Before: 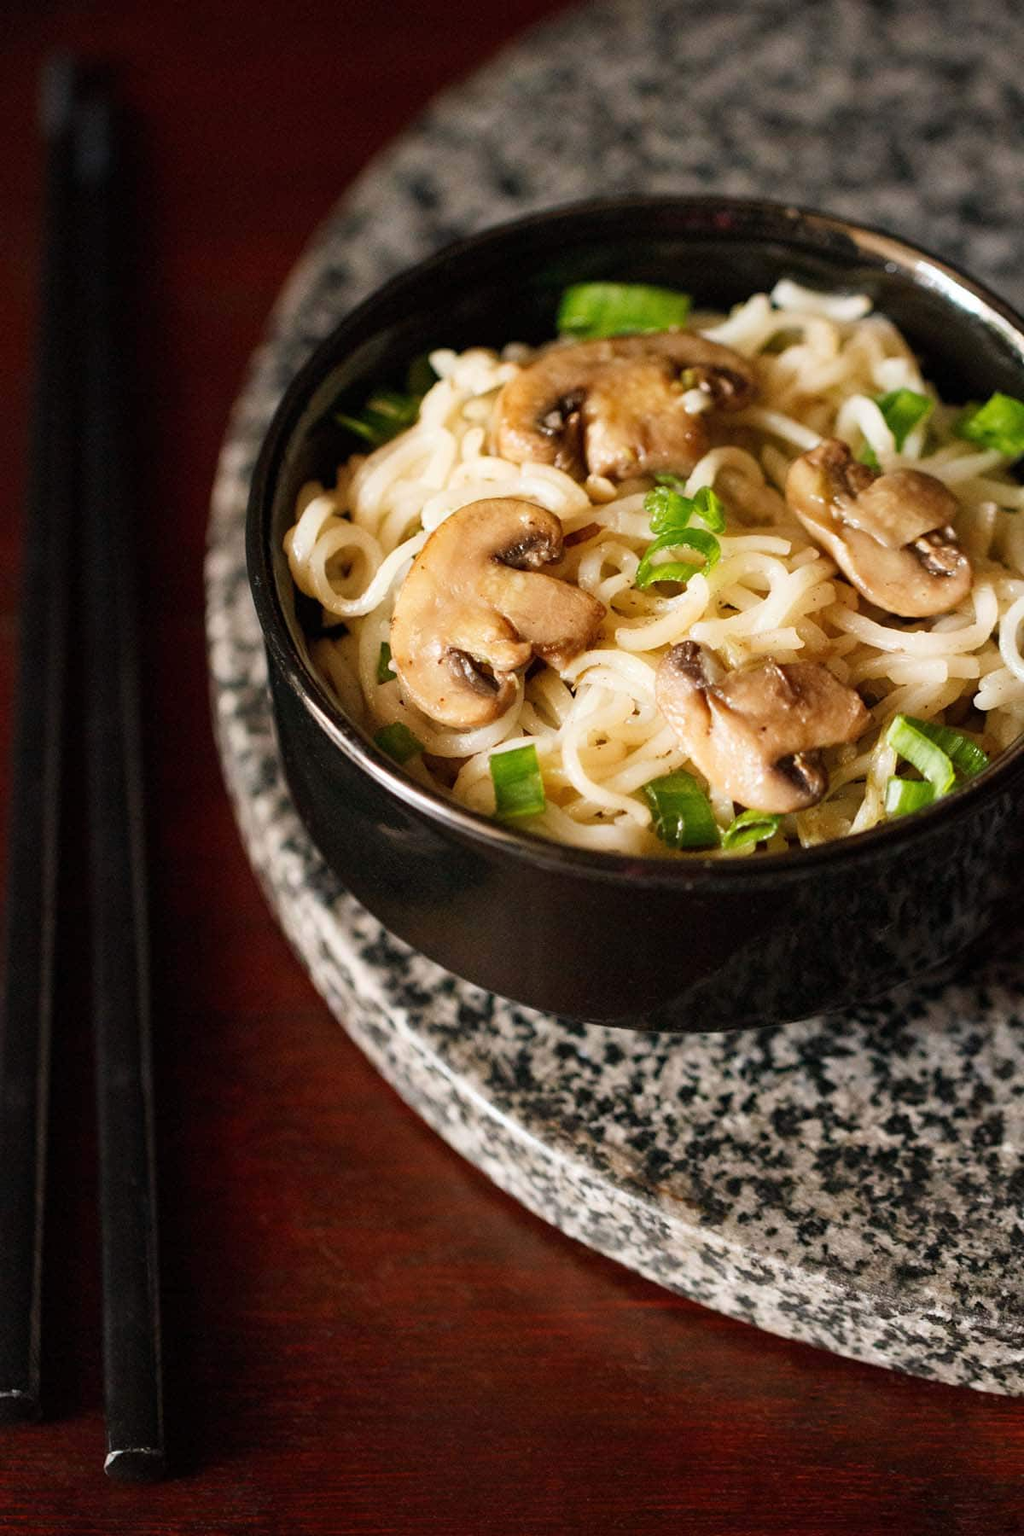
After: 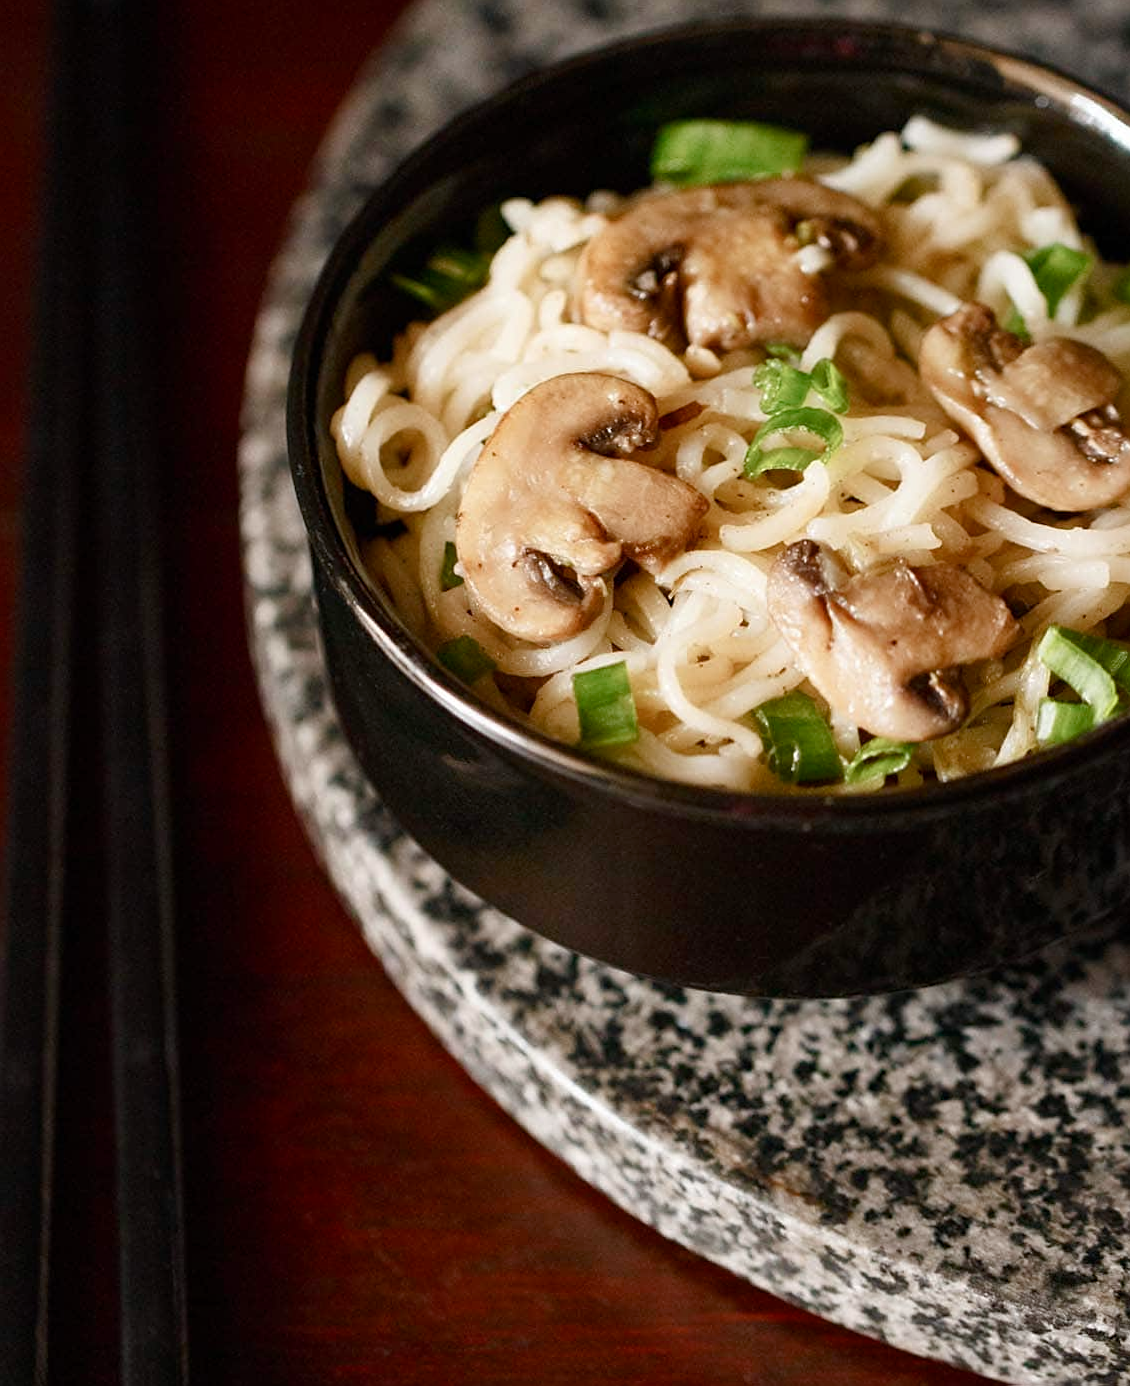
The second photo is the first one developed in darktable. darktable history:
contrast brightness saturation: contrast 0.031, brightness -0.032
crop and rotate: angle 0.101°, top 11.629%, right 5.542%, bottom 11.132%
sharpen: amount 0.207
color balance rgb: perceptual saturation grading › global saturation -0.063%, perceptual saturation grading › highlights -32.487%, perceptual saturation grading › mid-tones 5.935%, perceptual saturation grading › shadows 17.609%
